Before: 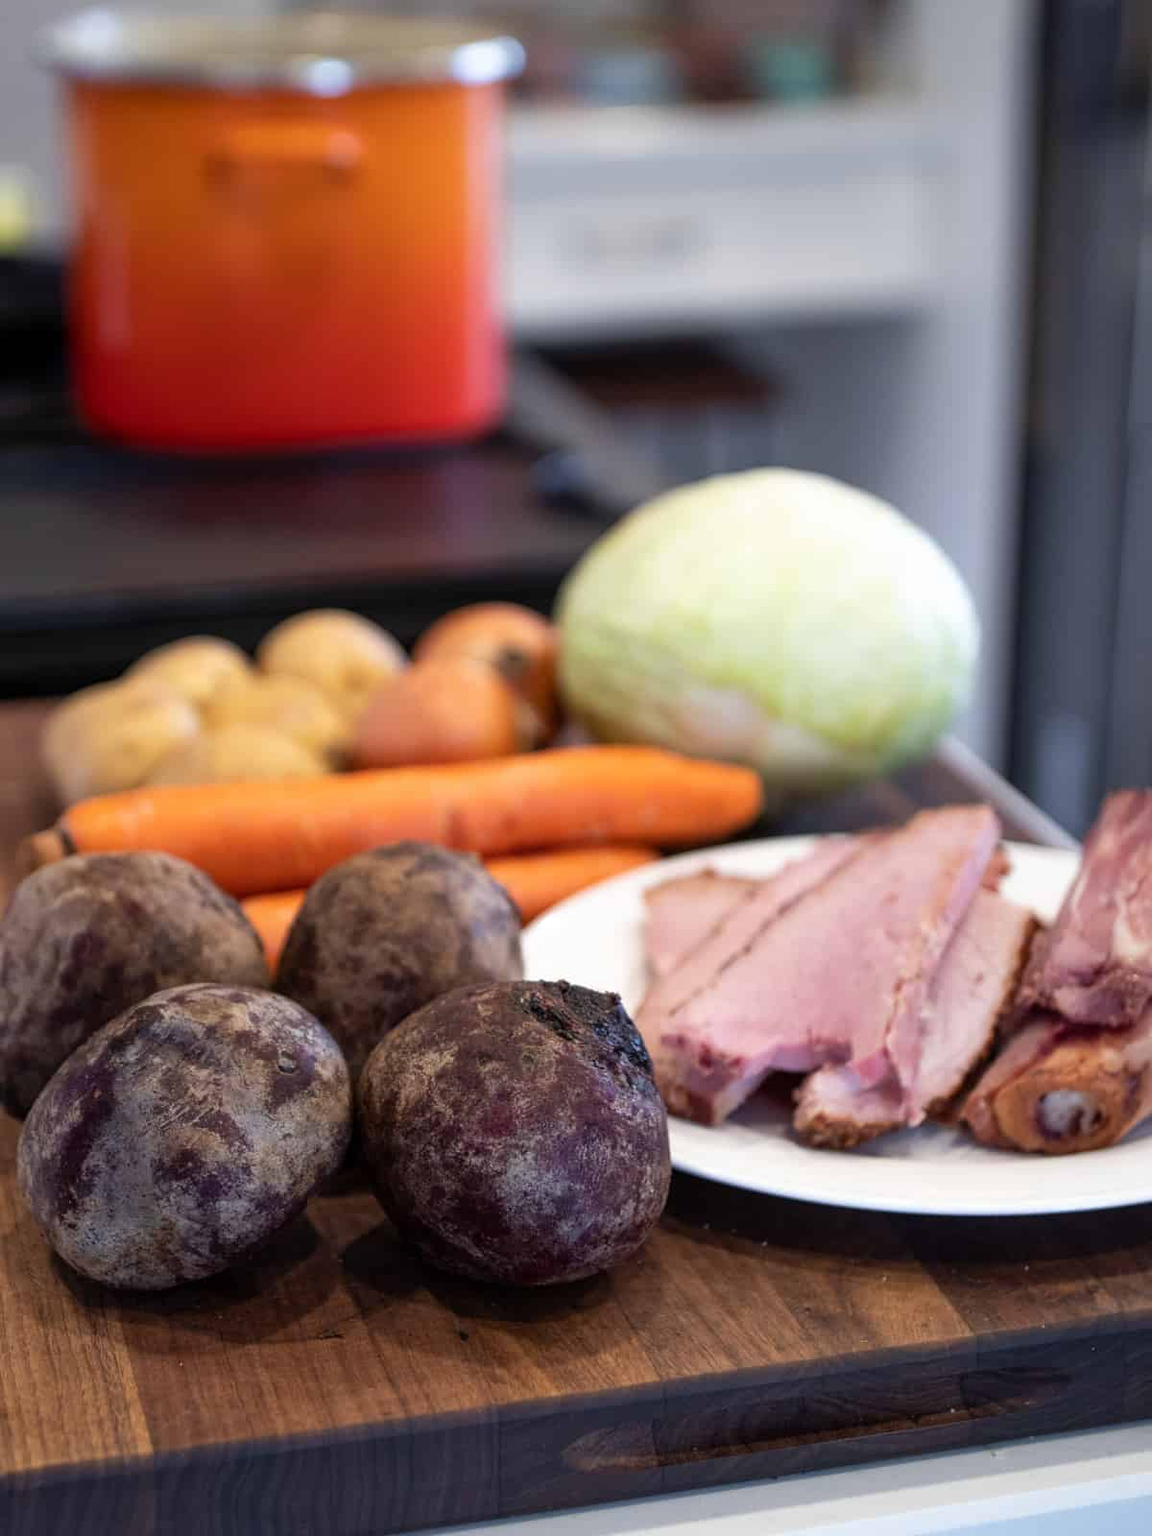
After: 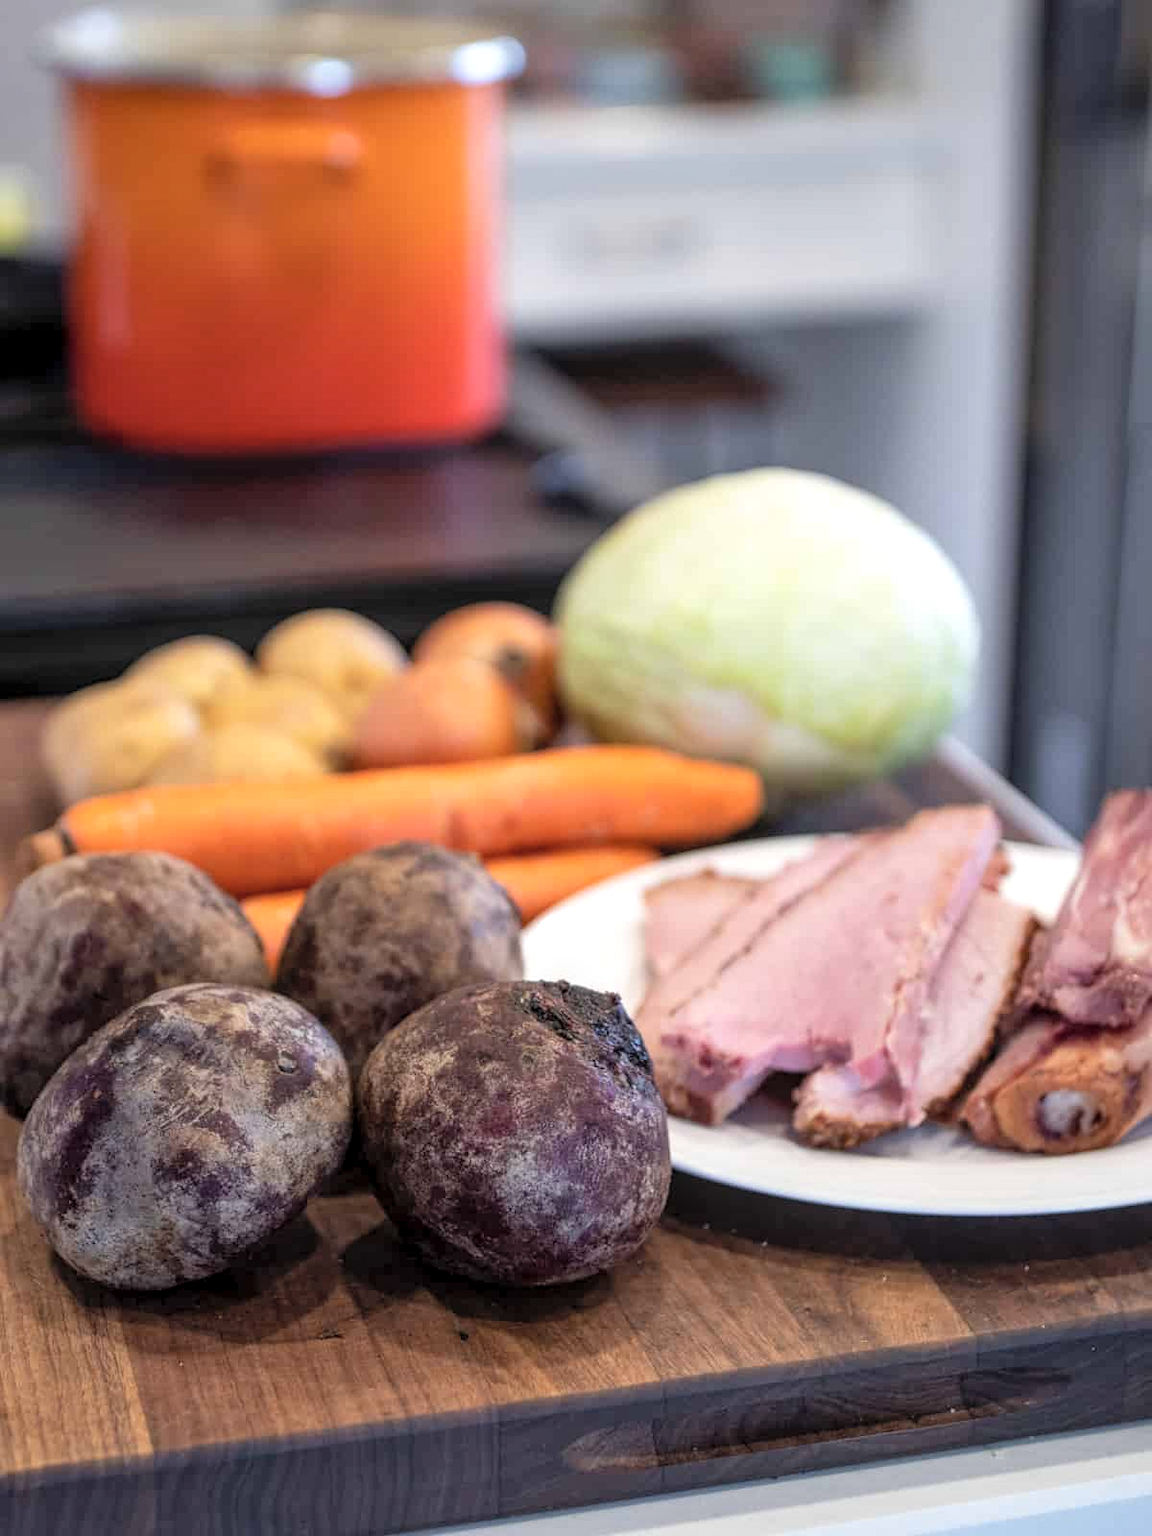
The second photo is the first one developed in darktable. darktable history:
contrast brightness saturation: brightness 0.143
local contrast: on, module defaults
